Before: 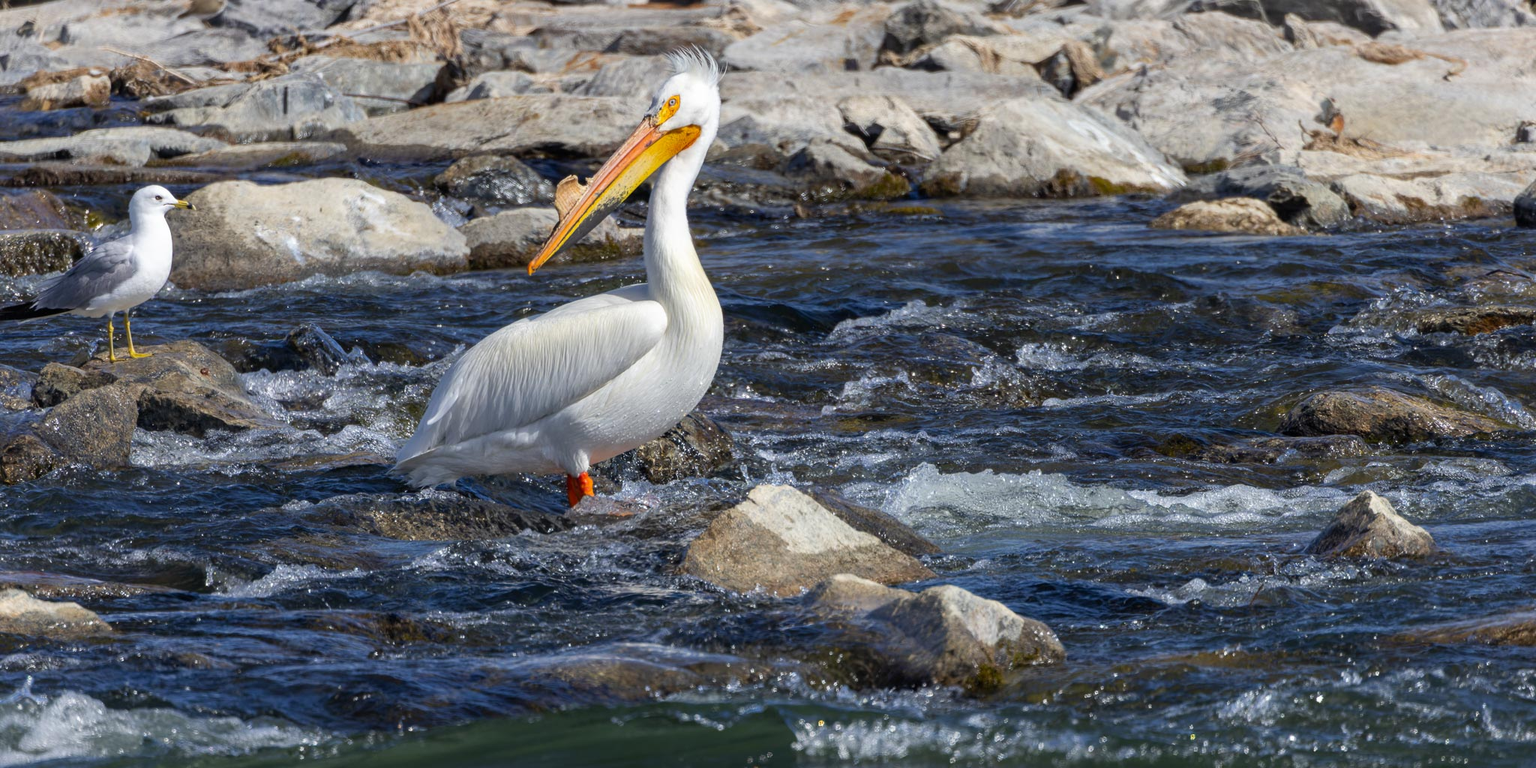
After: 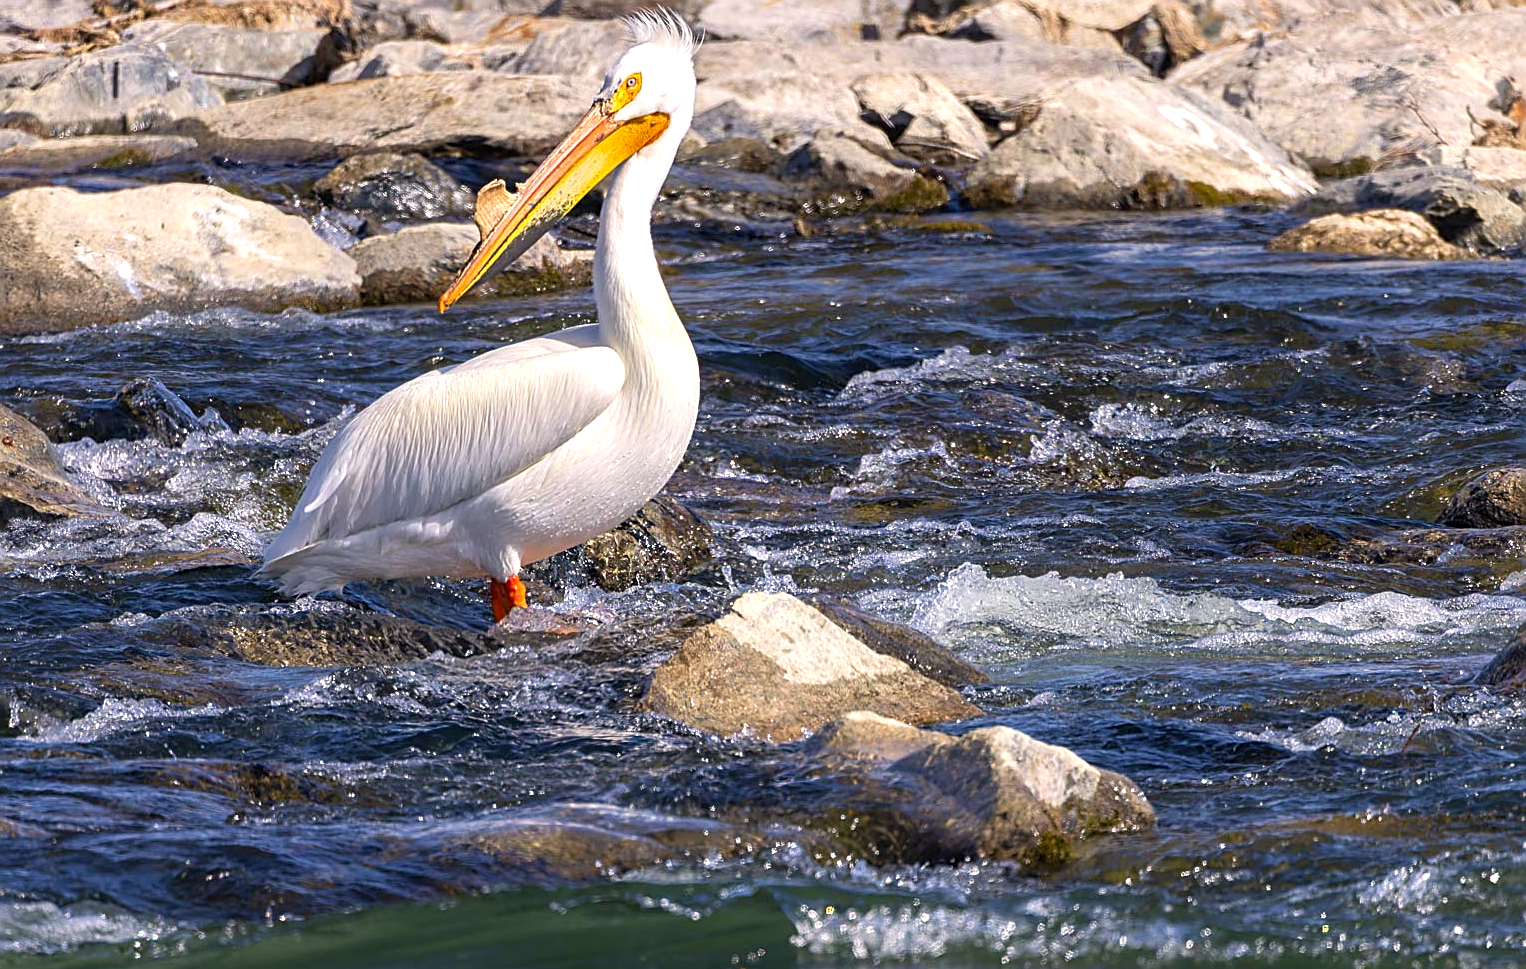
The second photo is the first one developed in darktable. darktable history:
crop and rotate: left 12.964%, top 5.325%, right 12.515%
velvia: on, module defaults
color correction: highlights a* 5.86, highlights b* 4.72
tone equalizer: on, module defaults
exposure: black level correction 0, exposure 0.498 EV, compensate highlight preservation false
sharpen: amount 0.738
